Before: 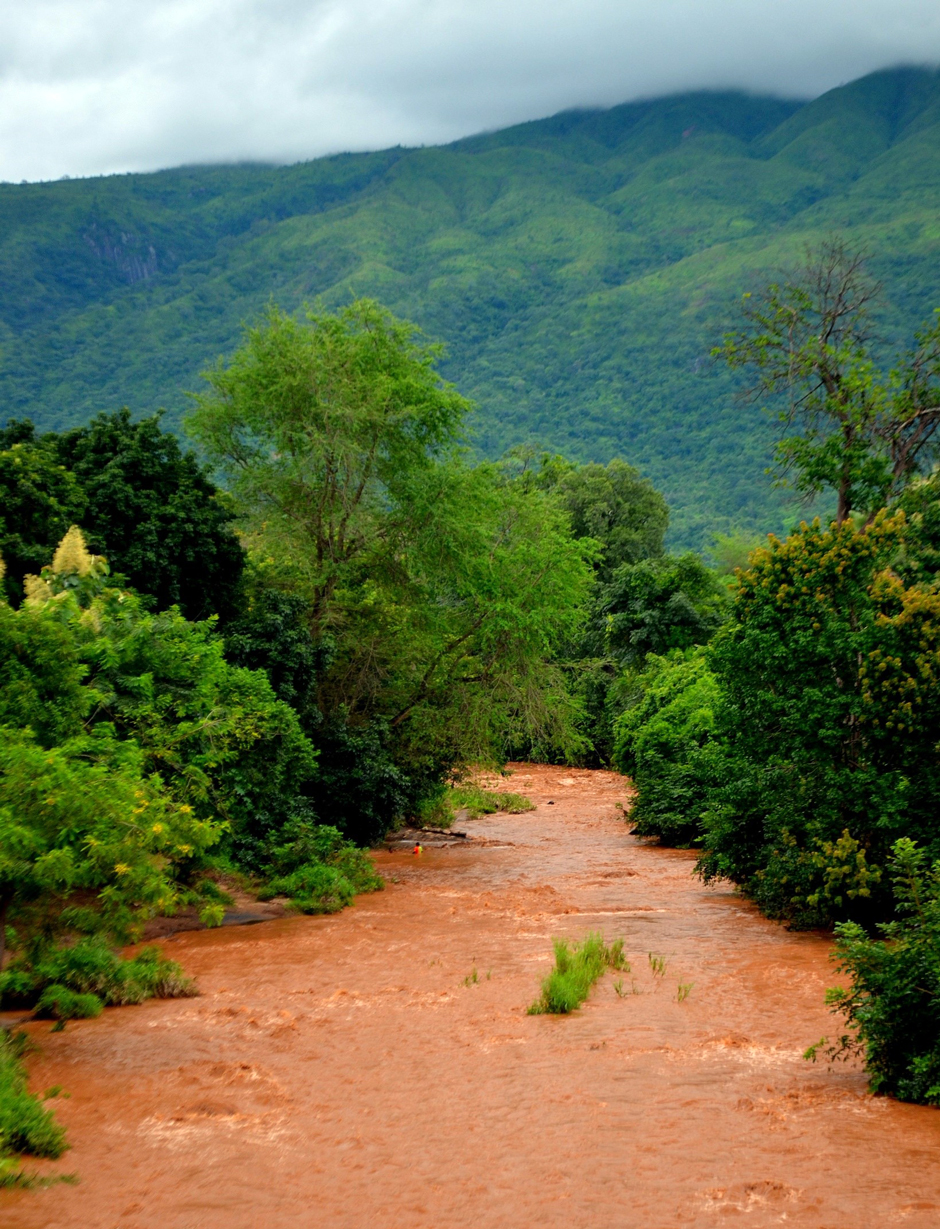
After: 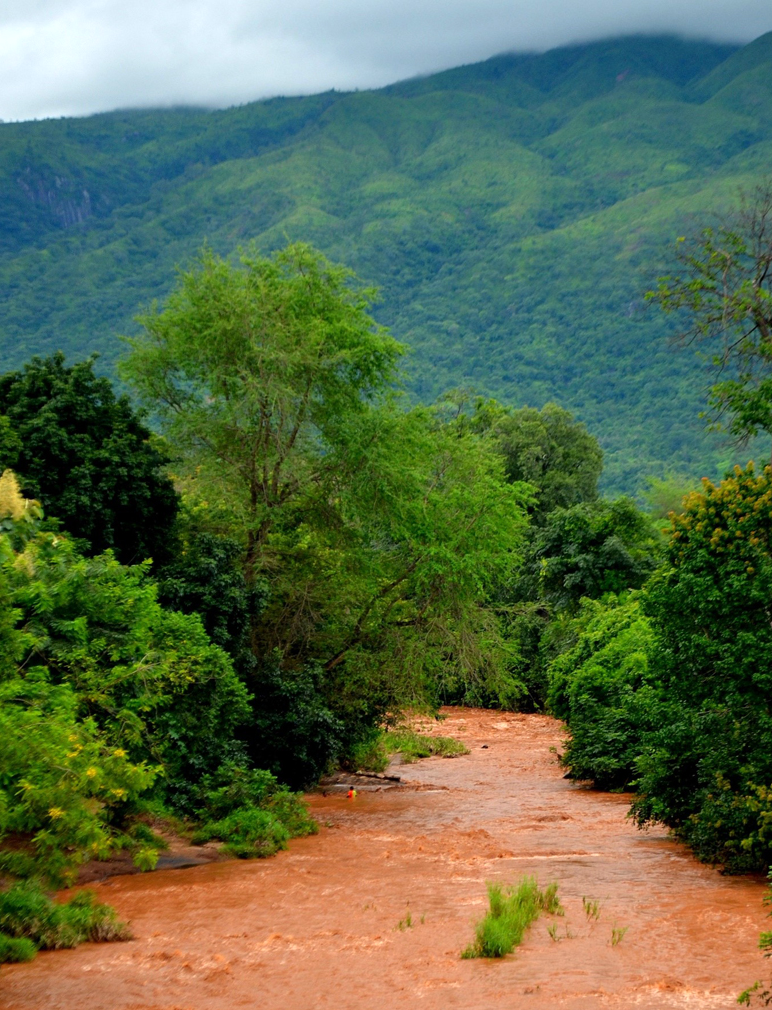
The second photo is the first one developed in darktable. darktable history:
crop and rotate: left 7.196%, top 4.574%, right 10.605%, bottom 13.178%
white balance: red 1.004, blue 1.024
